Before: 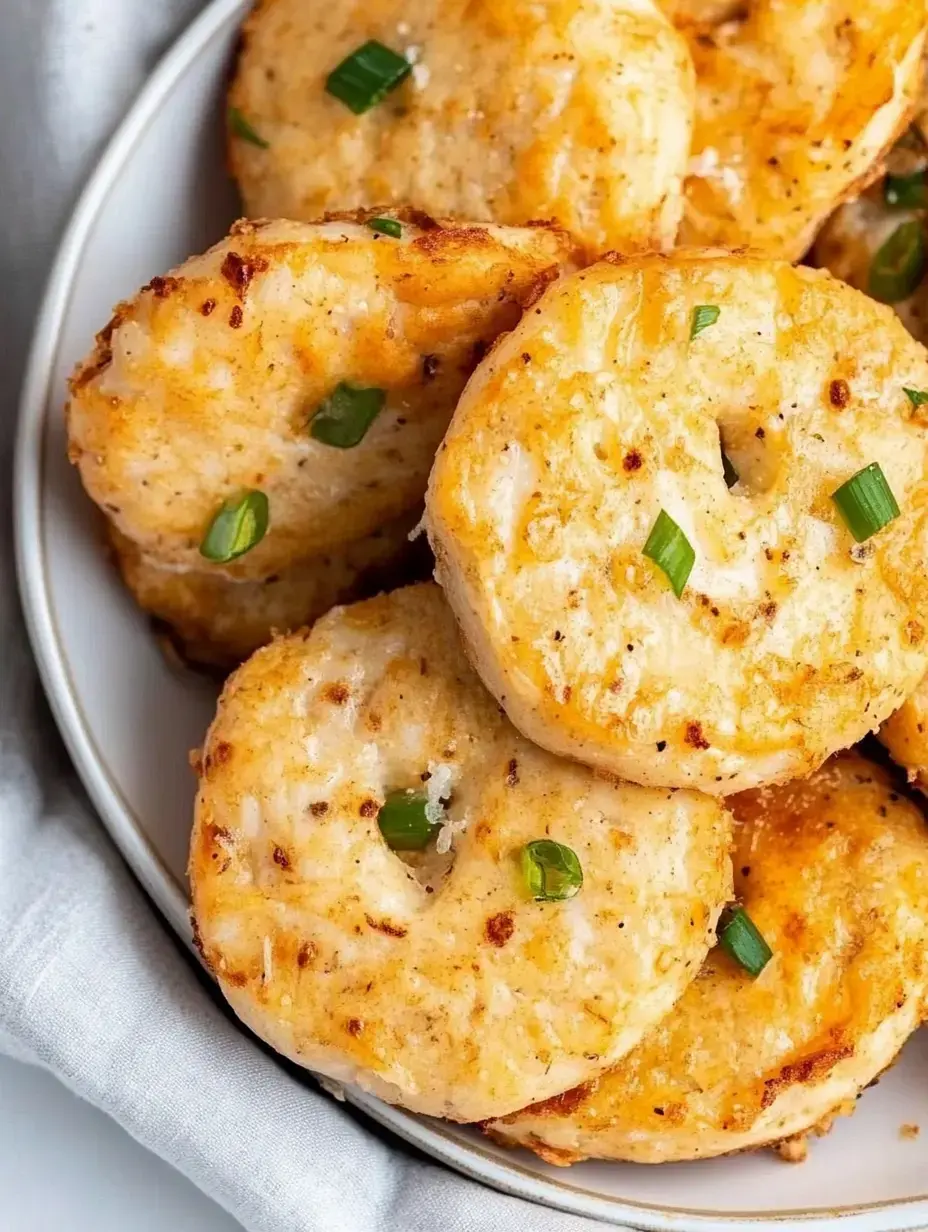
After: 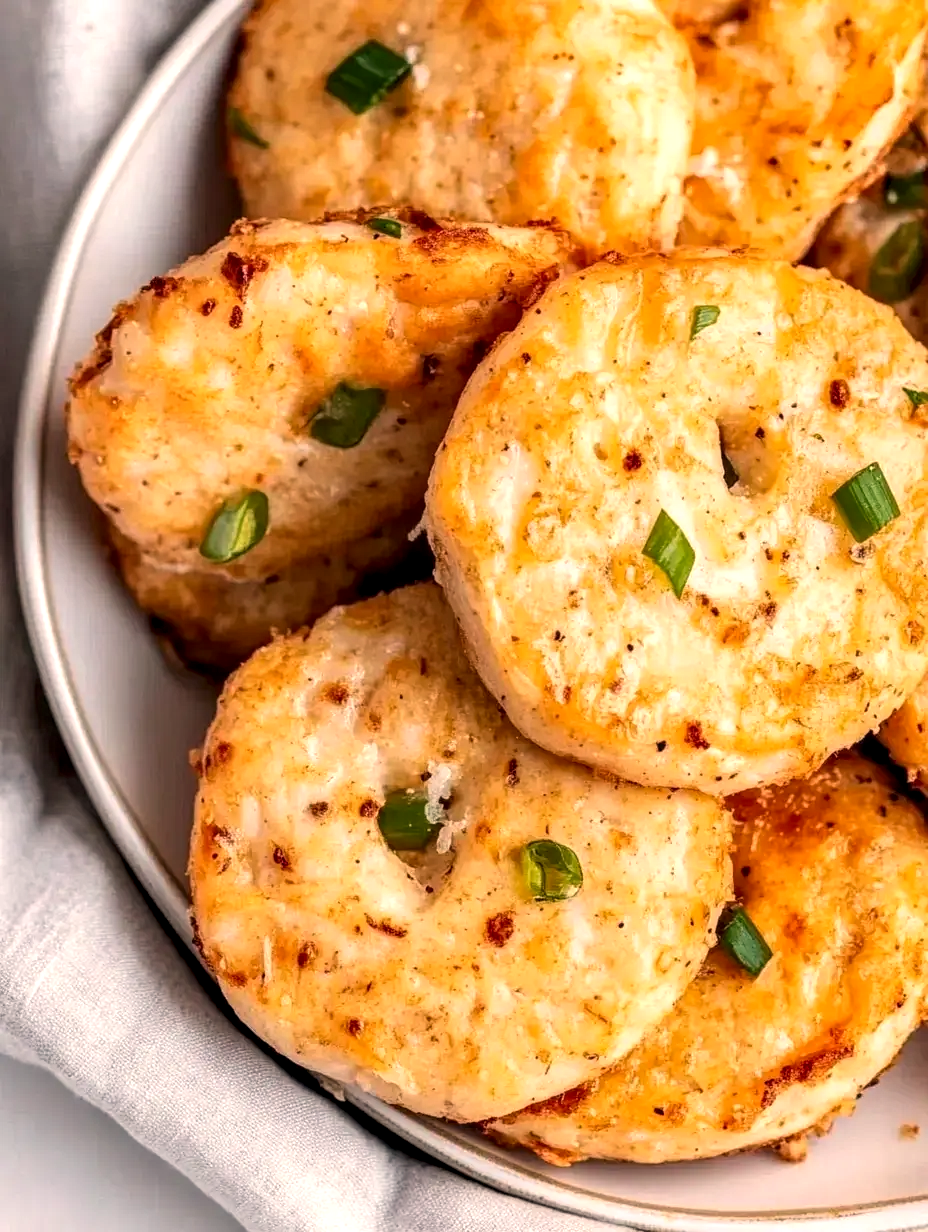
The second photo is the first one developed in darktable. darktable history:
local contrast: detail 144%
white balance: red 1.127, blue 0.943
